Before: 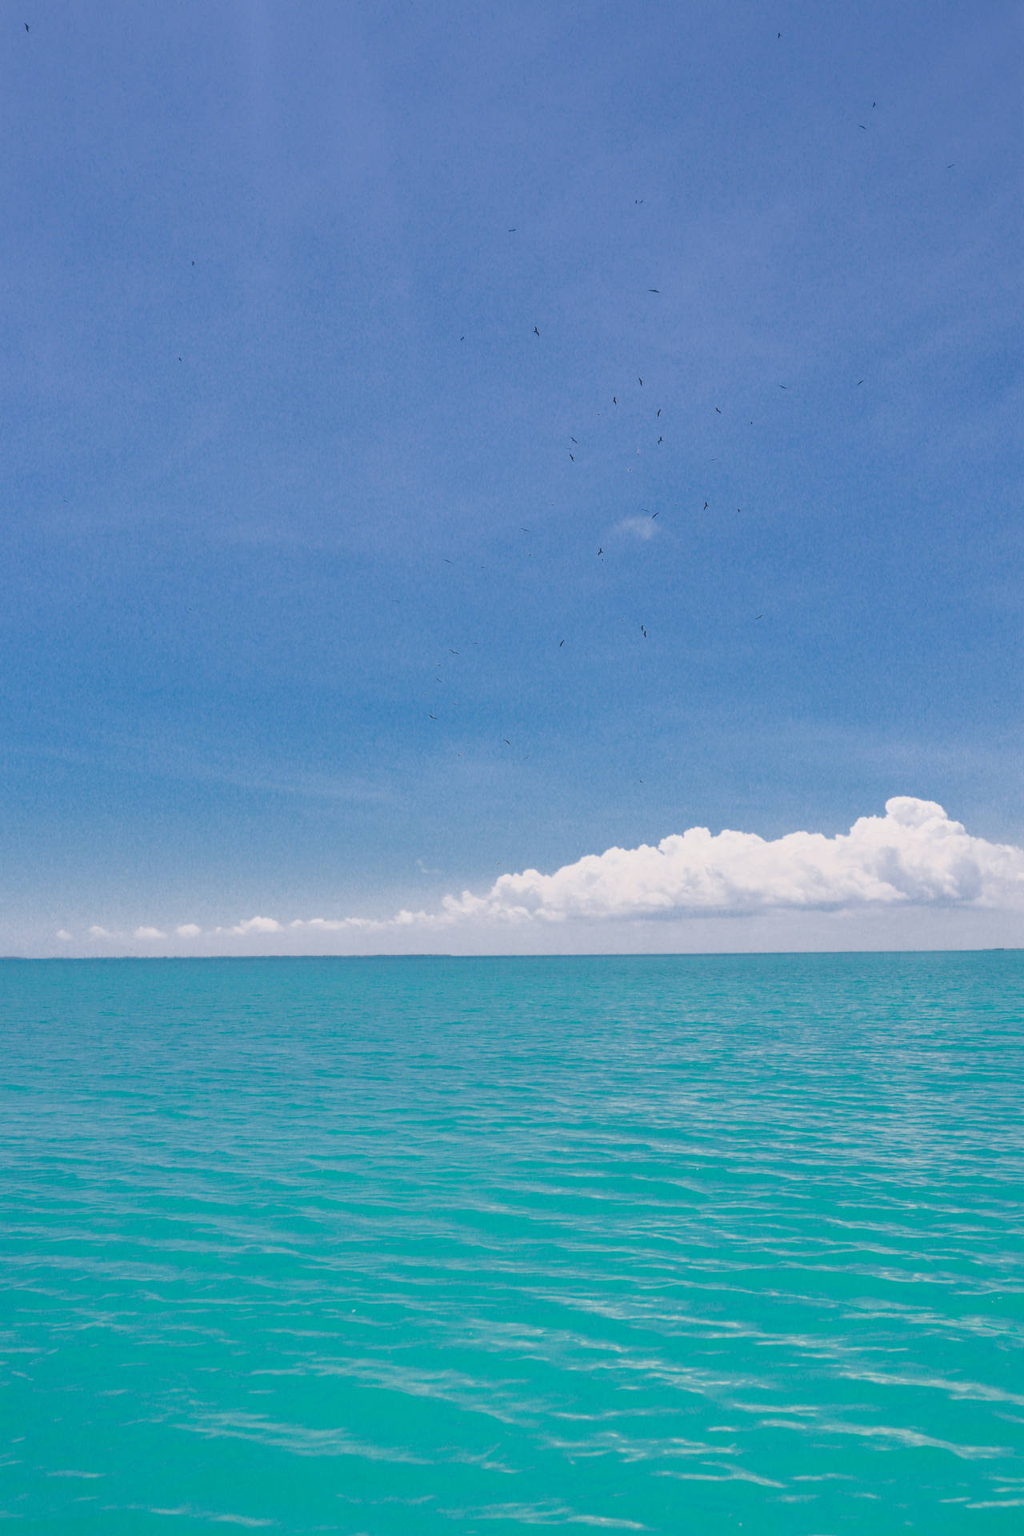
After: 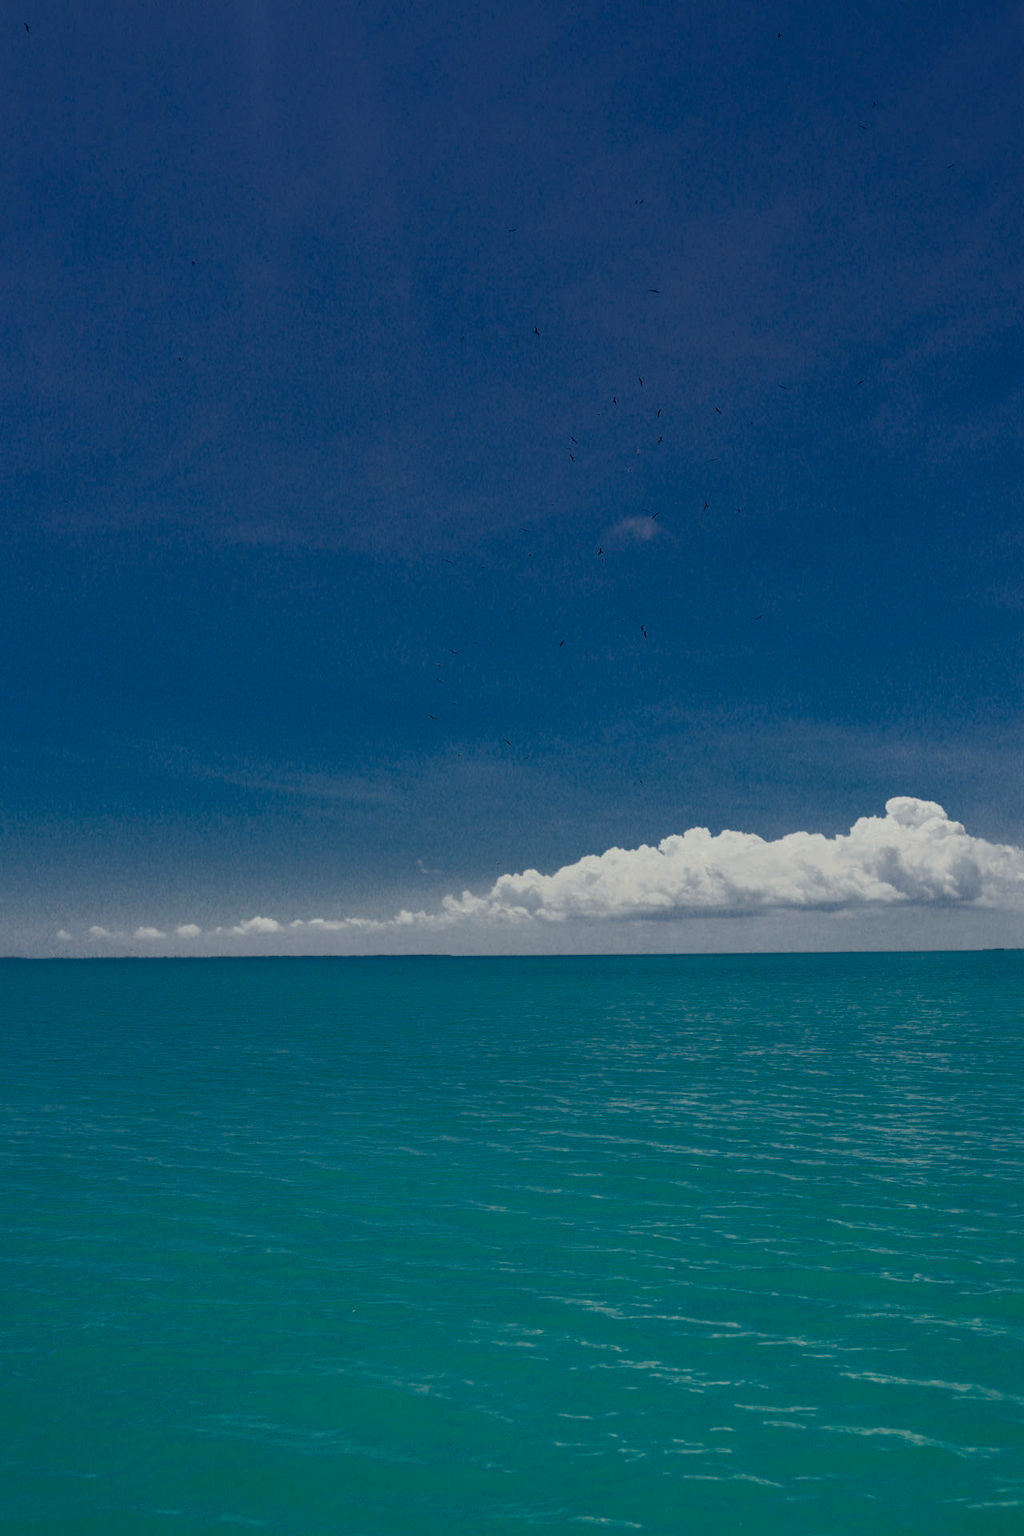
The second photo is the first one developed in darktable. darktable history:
graduated density: density 0.38 EV, hardness 21%, rotation -6.11°, saturation 32%
contrast brightness saturation: brightness -0.52
color correction: highlights a* -8, highlights b* 3.1
